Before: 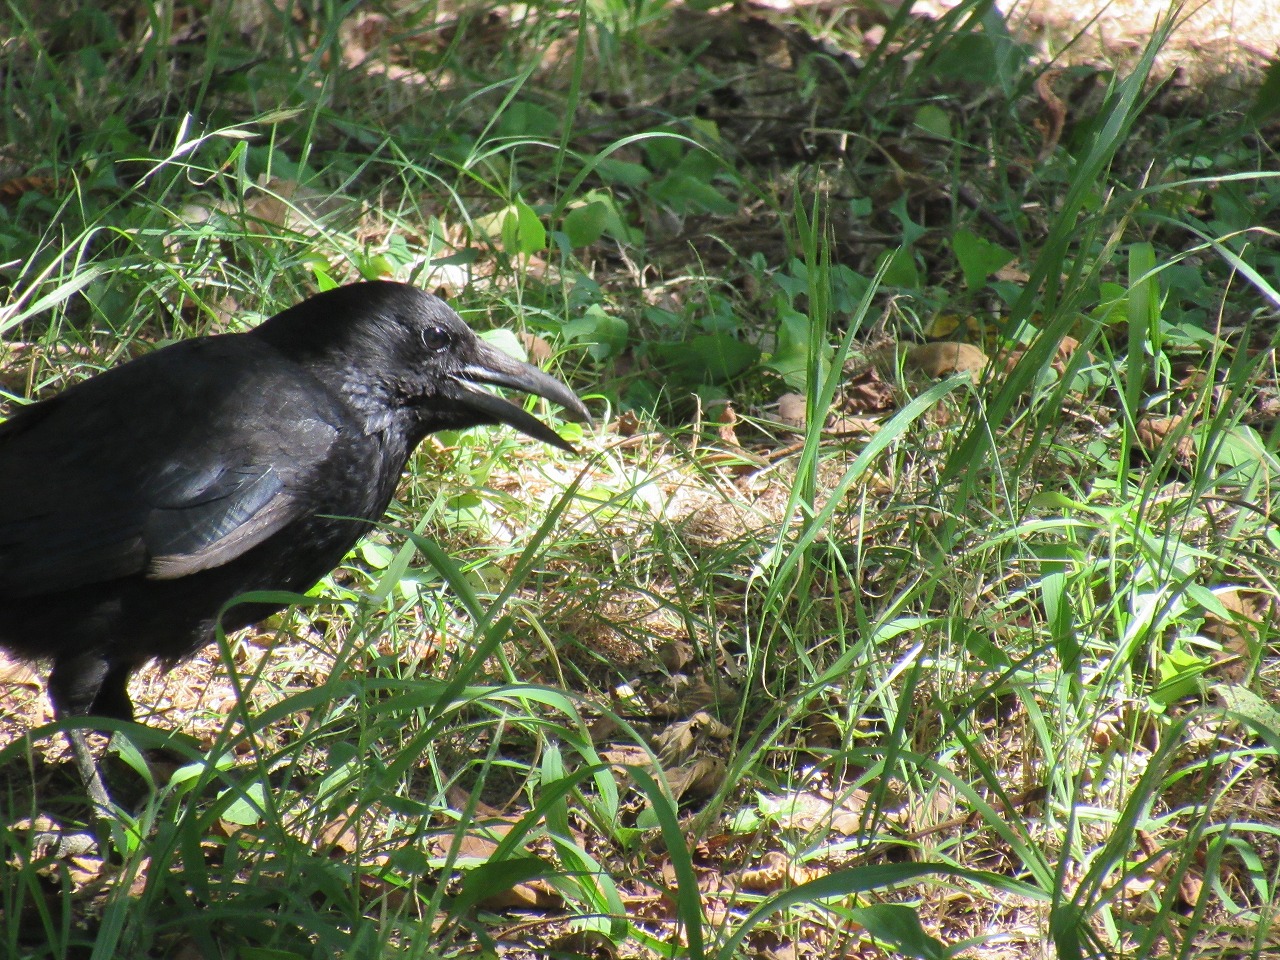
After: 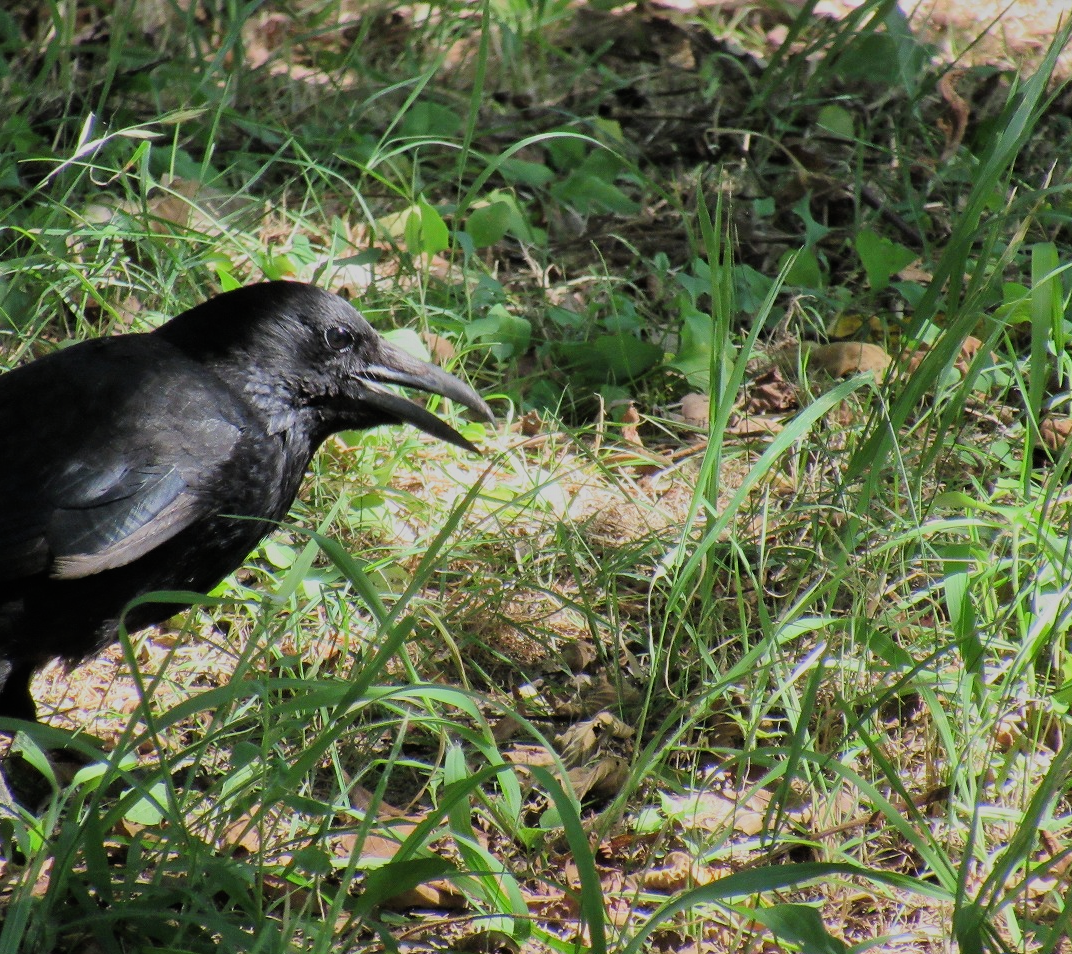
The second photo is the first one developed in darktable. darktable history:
filmic rgb: black relative exposure -7.48 EV, white relative exposure 4.83 EV, hardness 3.4, color science v6 (2022)
crop: left 7.598%, right 7.873%
shadows and highlights: shadows 24.5, highlights -78.15, soften with gaussian
